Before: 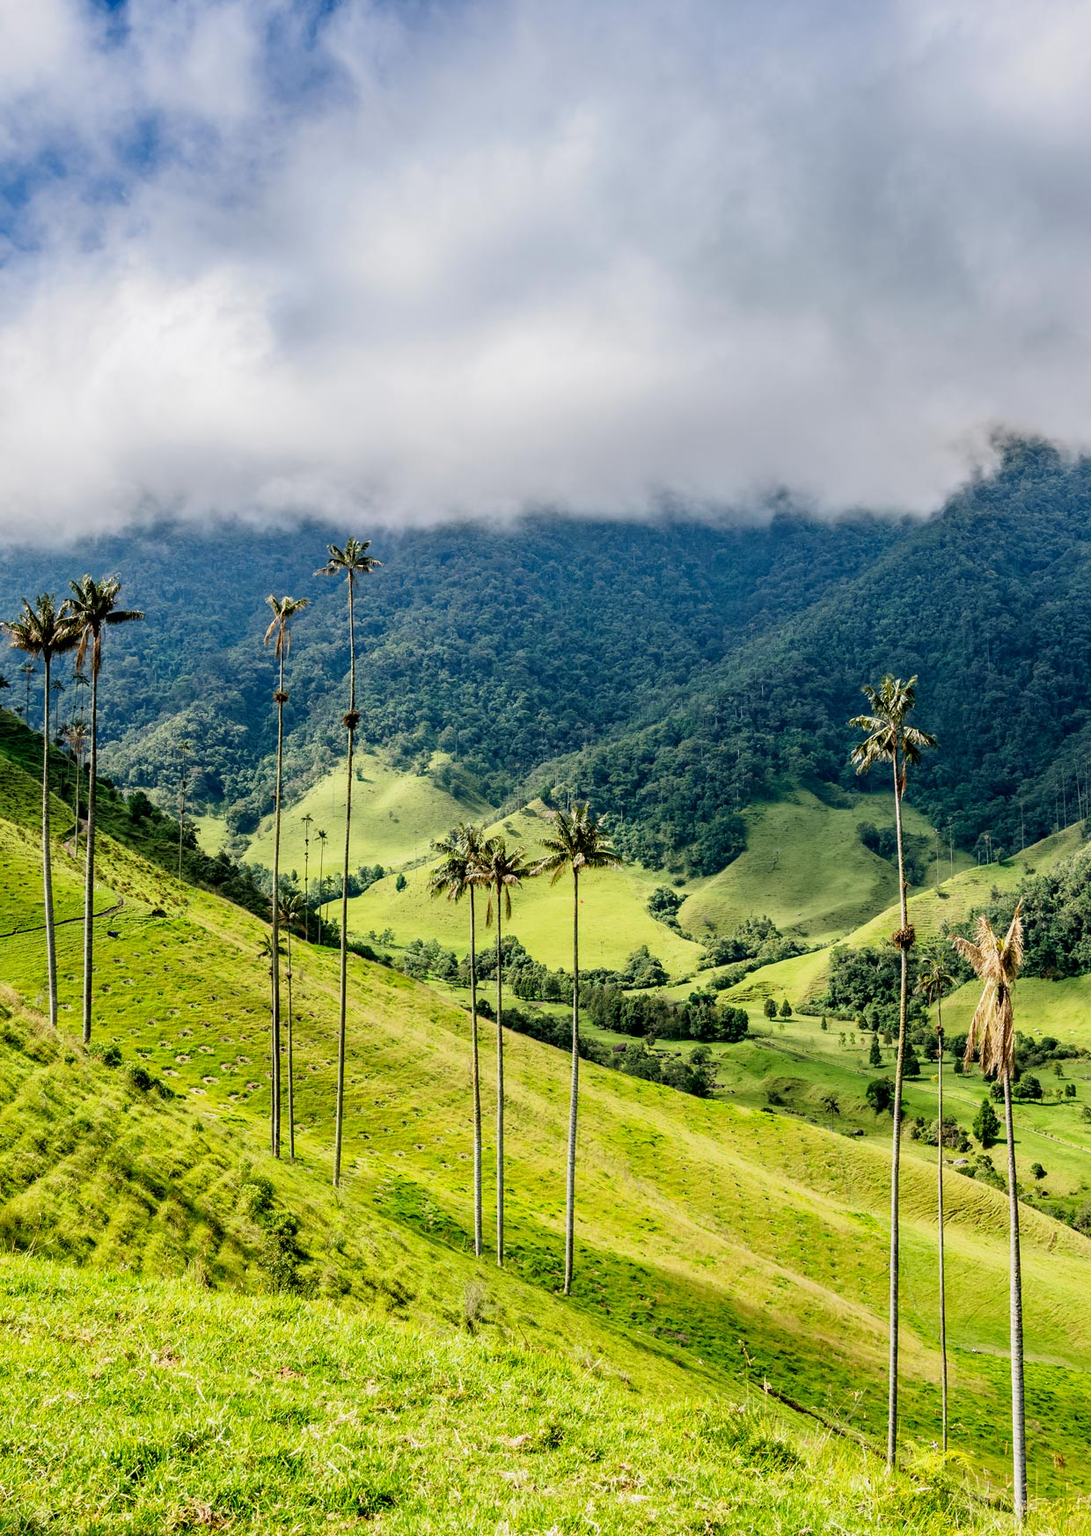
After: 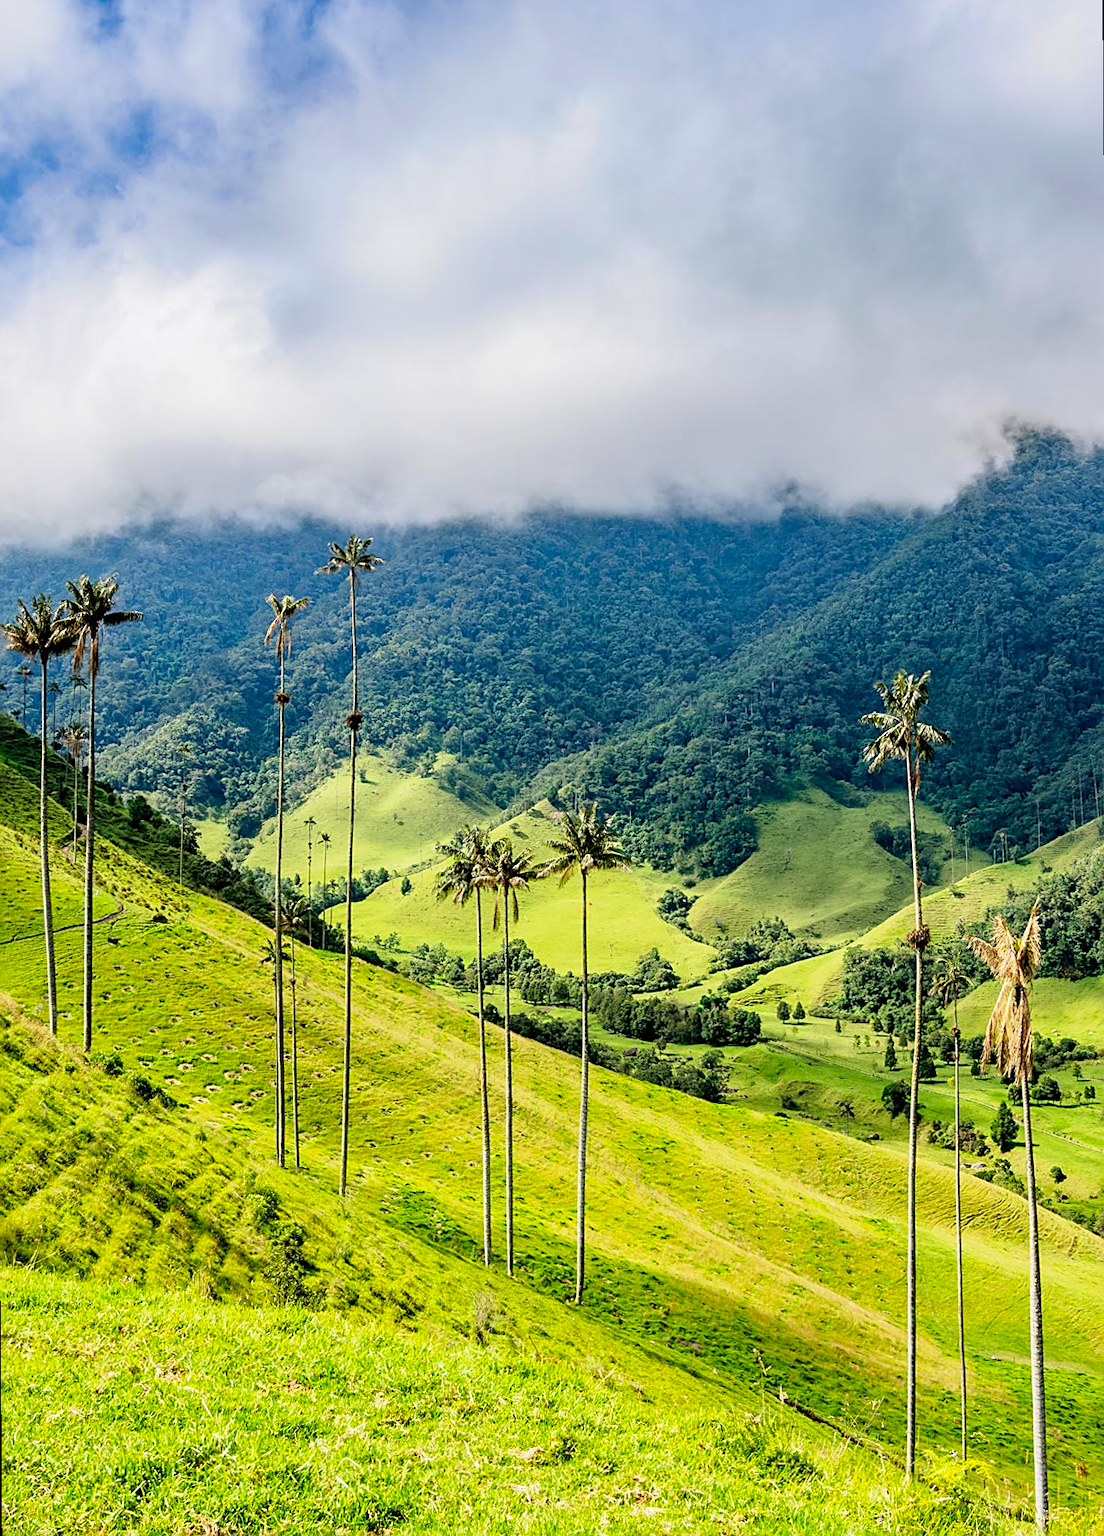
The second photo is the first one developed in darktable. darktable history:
sharpen: on, module defaults
contrast brightness saturation: contrast 0.07, brightness 0.08, saturation 0.18
tone equalizer: on, module defaults
rotate and perspective: rotation -0.45°, automatic cropping original format, crop left 0.008, crop right 0.992, crop top 0.012, crop bottom 0.988
exposure: compensate highlight preservation false
